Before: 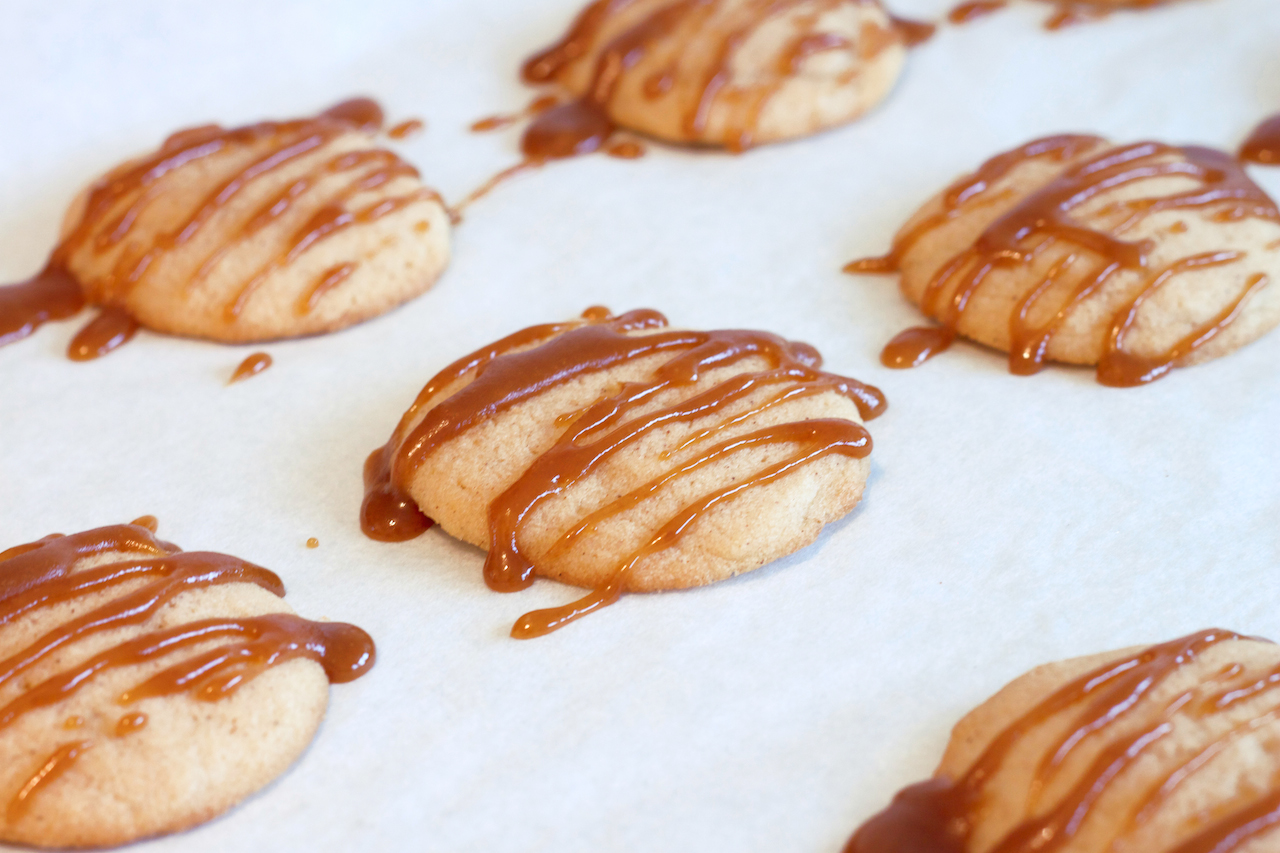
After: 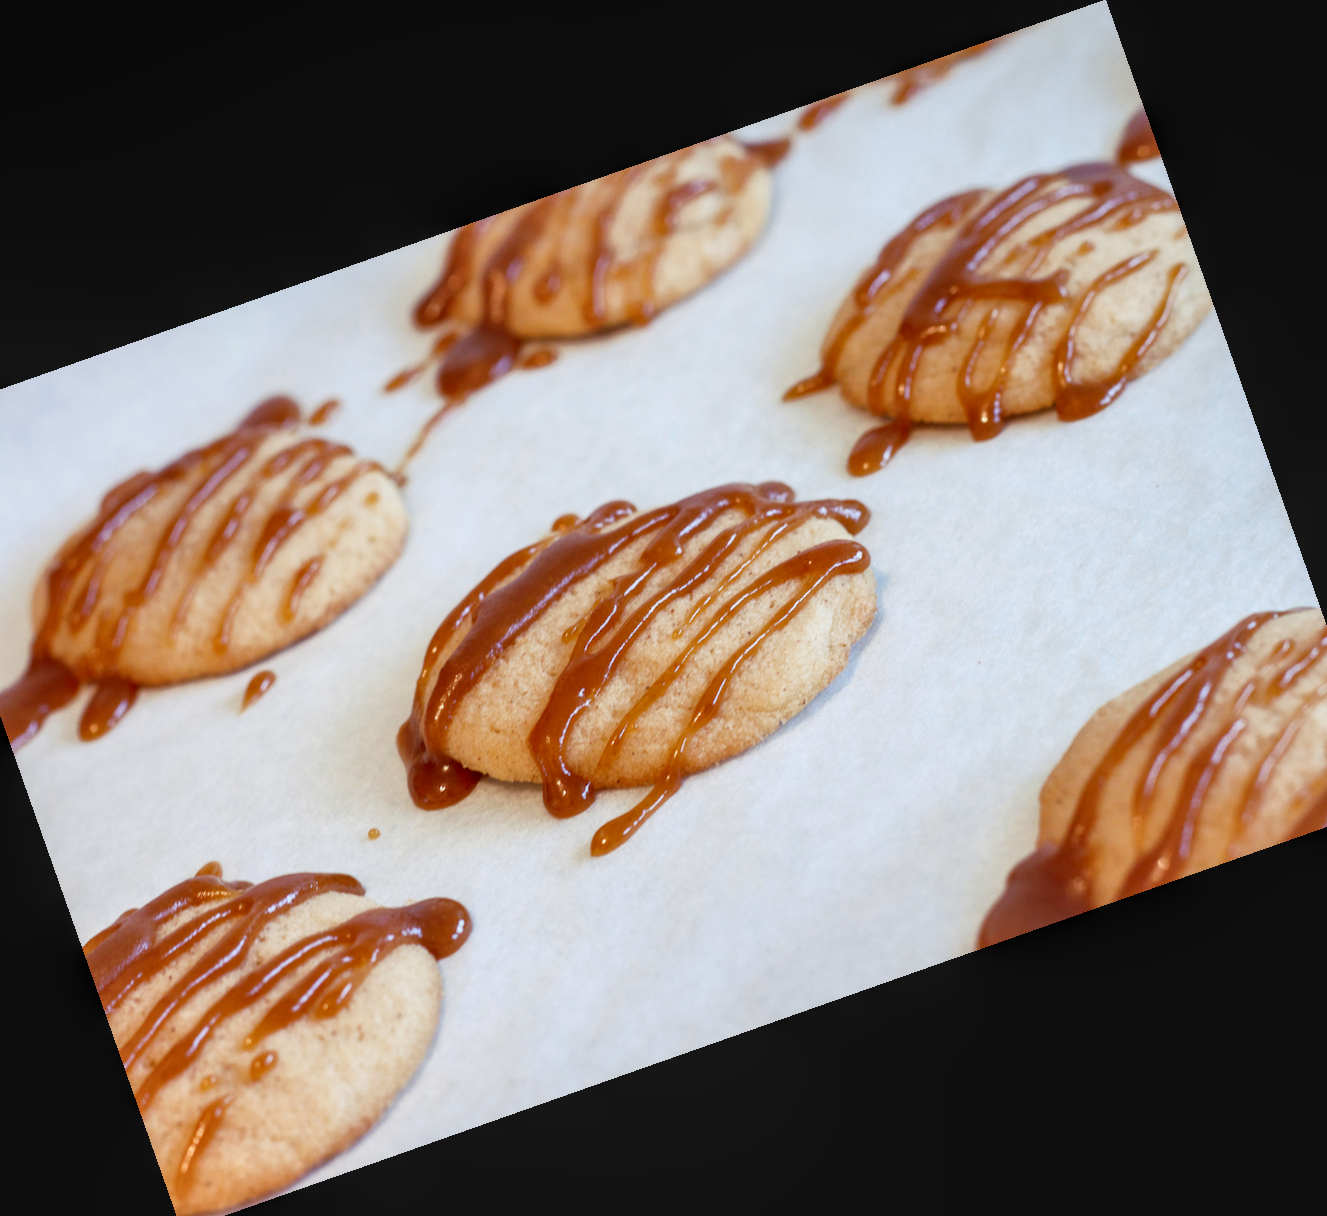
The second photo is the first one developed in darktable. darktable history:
local contrast: on, module defaults
crop and rotate: angle 19.43°, left 6.812%, right 4.125%, bottom 1.087%
